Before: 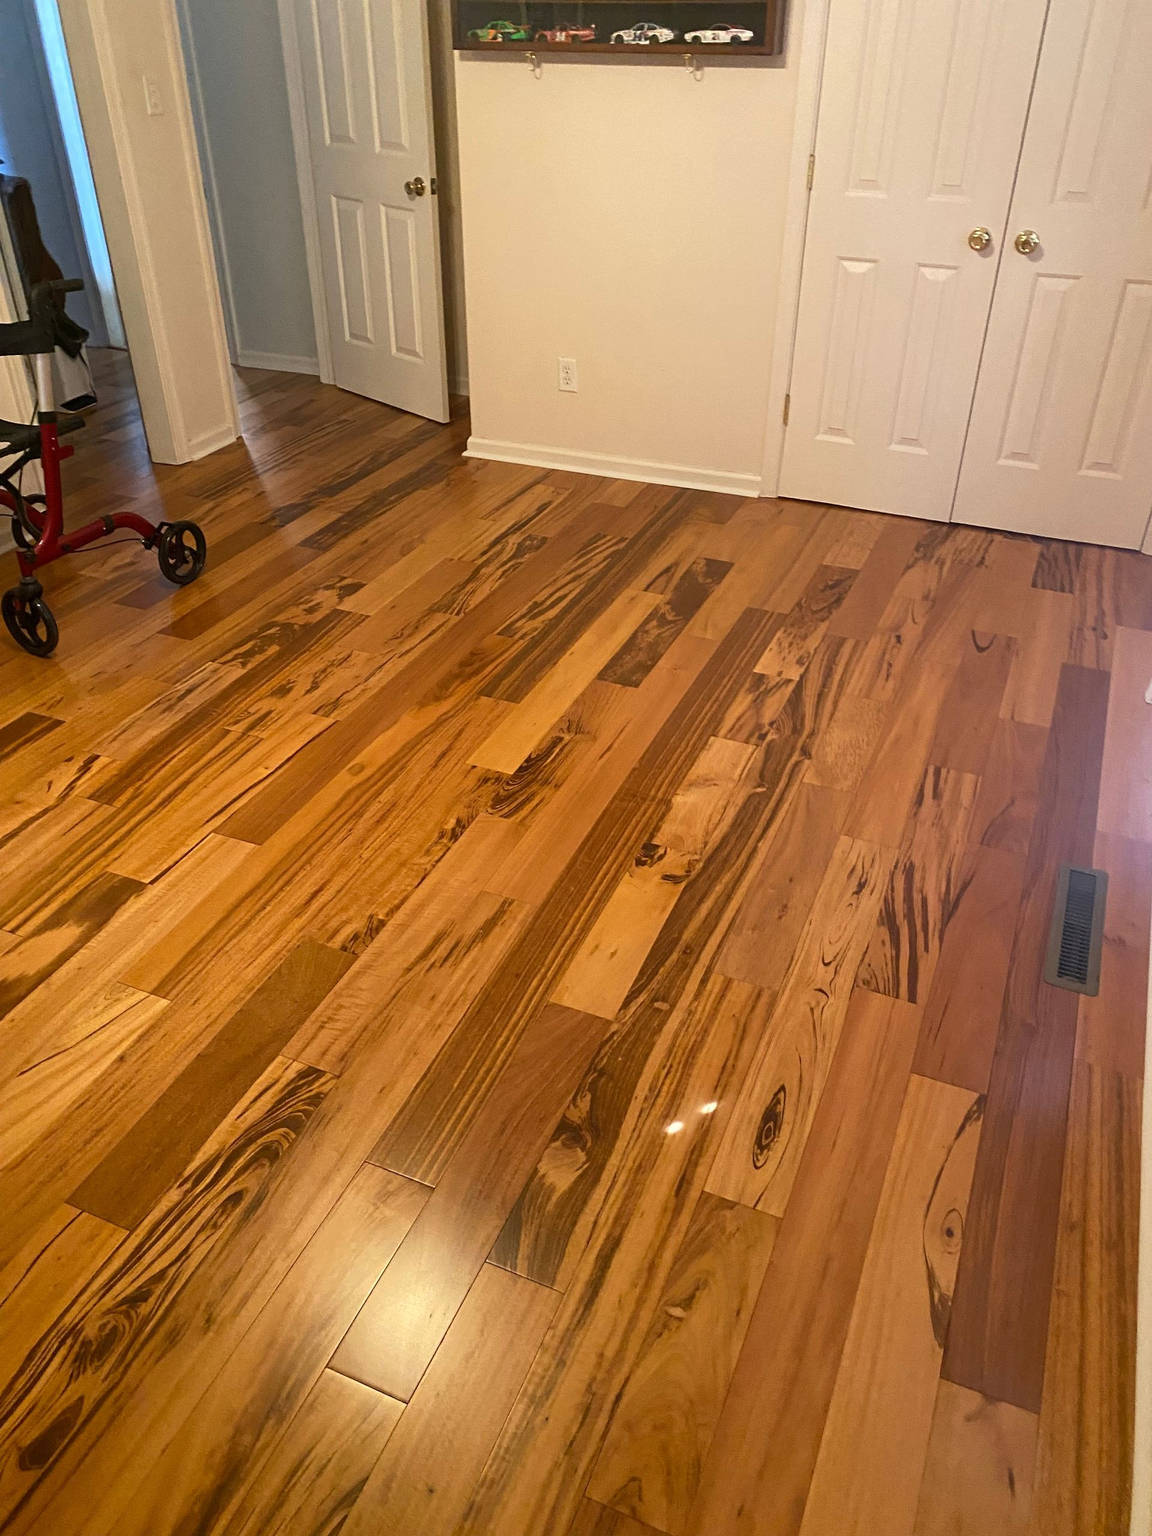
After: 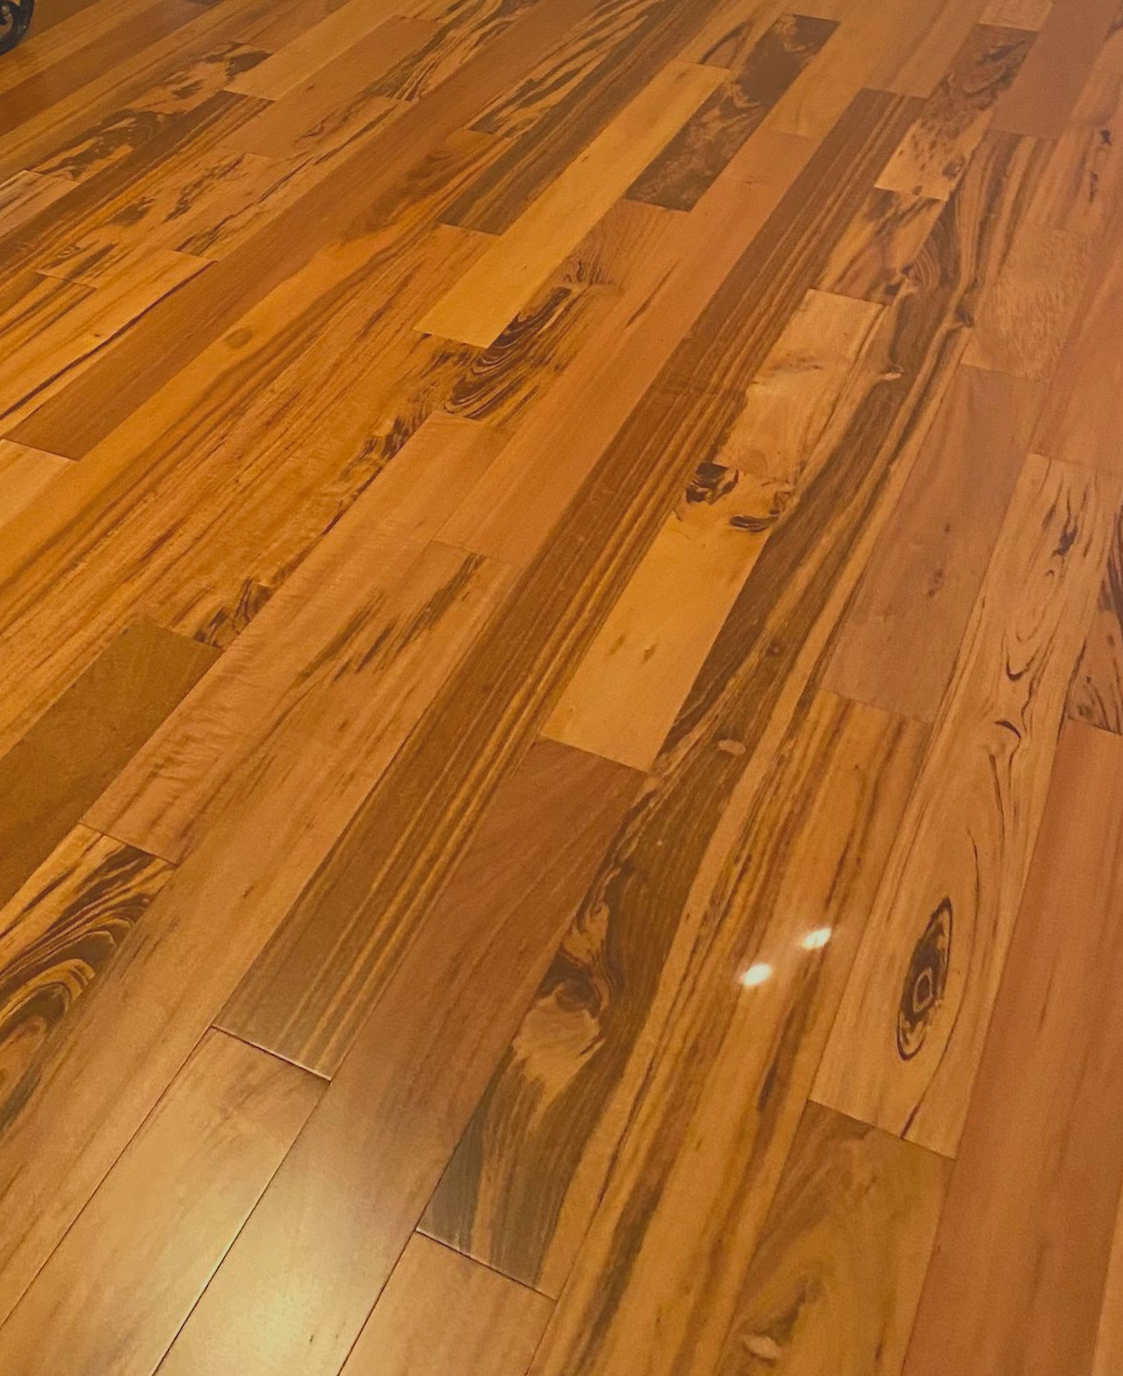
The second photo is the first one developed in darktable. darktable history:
rotate and perspective: rotation 0.72°, lens shift (vertical) -0.352, lens shift (horizontal) -0.051, crop left 0.152, crop right 0.859, crop top 0.019, crop bottom 0.964
crop: left 11.123%, top 27.61%, right 18.3%, bottom 17.034%
contrast brightness saturation: contrast -0.28
